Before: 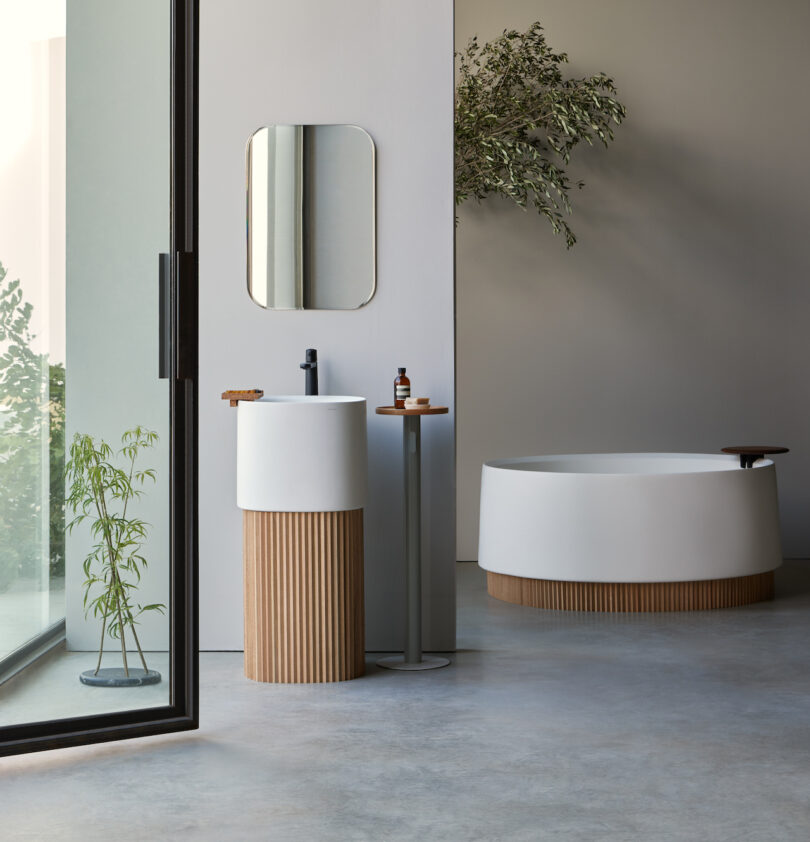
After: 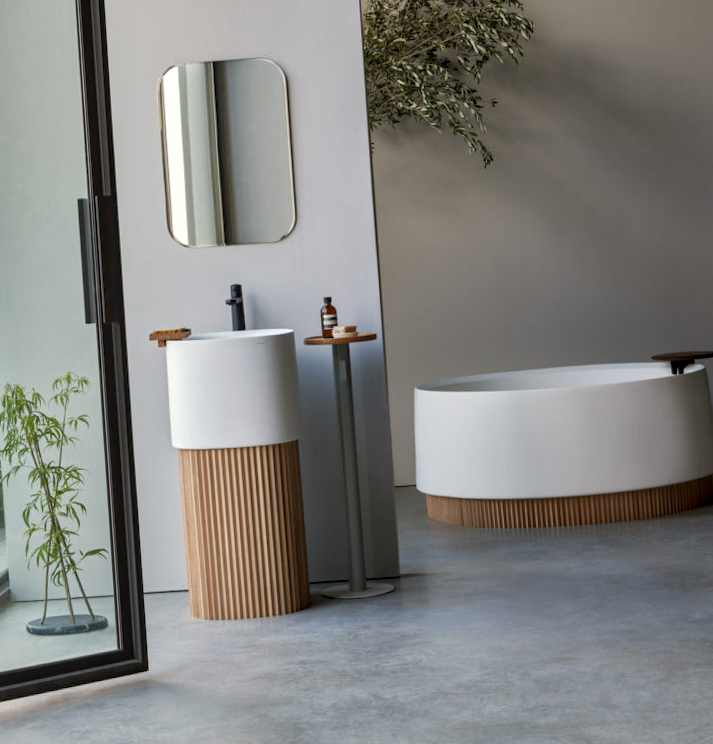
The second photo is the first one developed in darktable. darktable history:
local contrast: on, module defaults
crop and rotate: angle 3.8°, left 6.091%, top 5.714%
shadows and highlights: soften with gaussian
